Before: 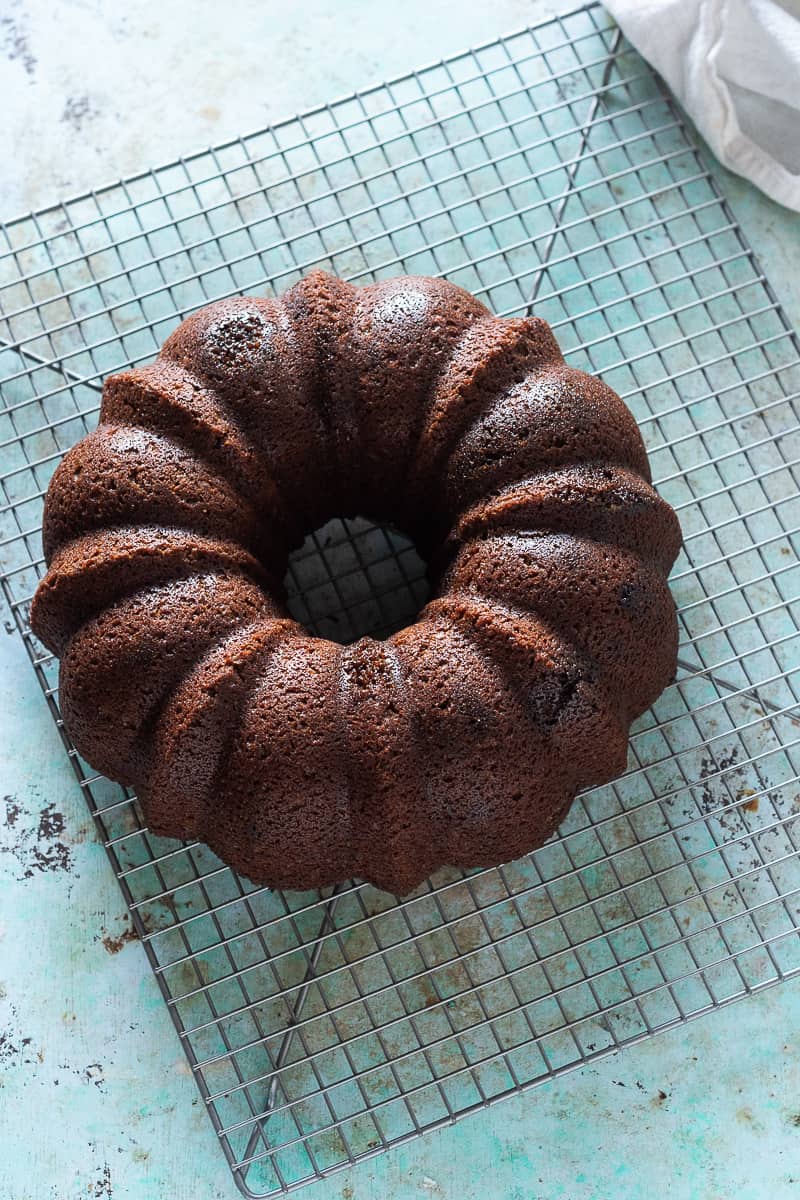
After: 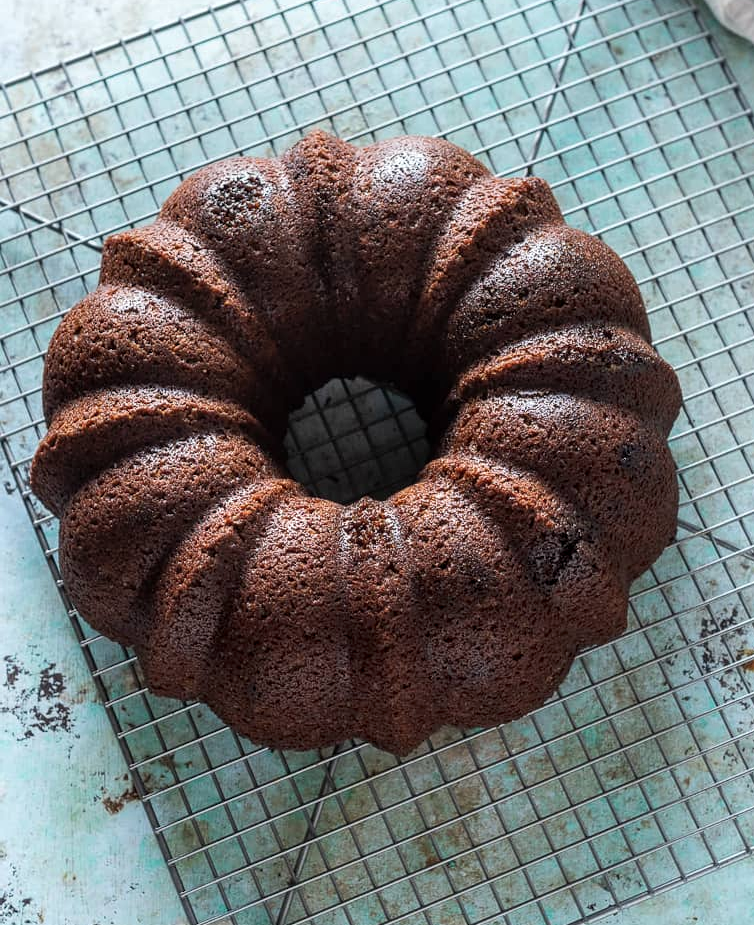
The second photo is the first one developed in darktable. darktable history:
bloom: size 3%, threshold 100%, strength 0%
crop and rotate: angle 0.03°, top 11.643%, right 5.651%, bottom 11.189%
local contrast: on, module defaults
